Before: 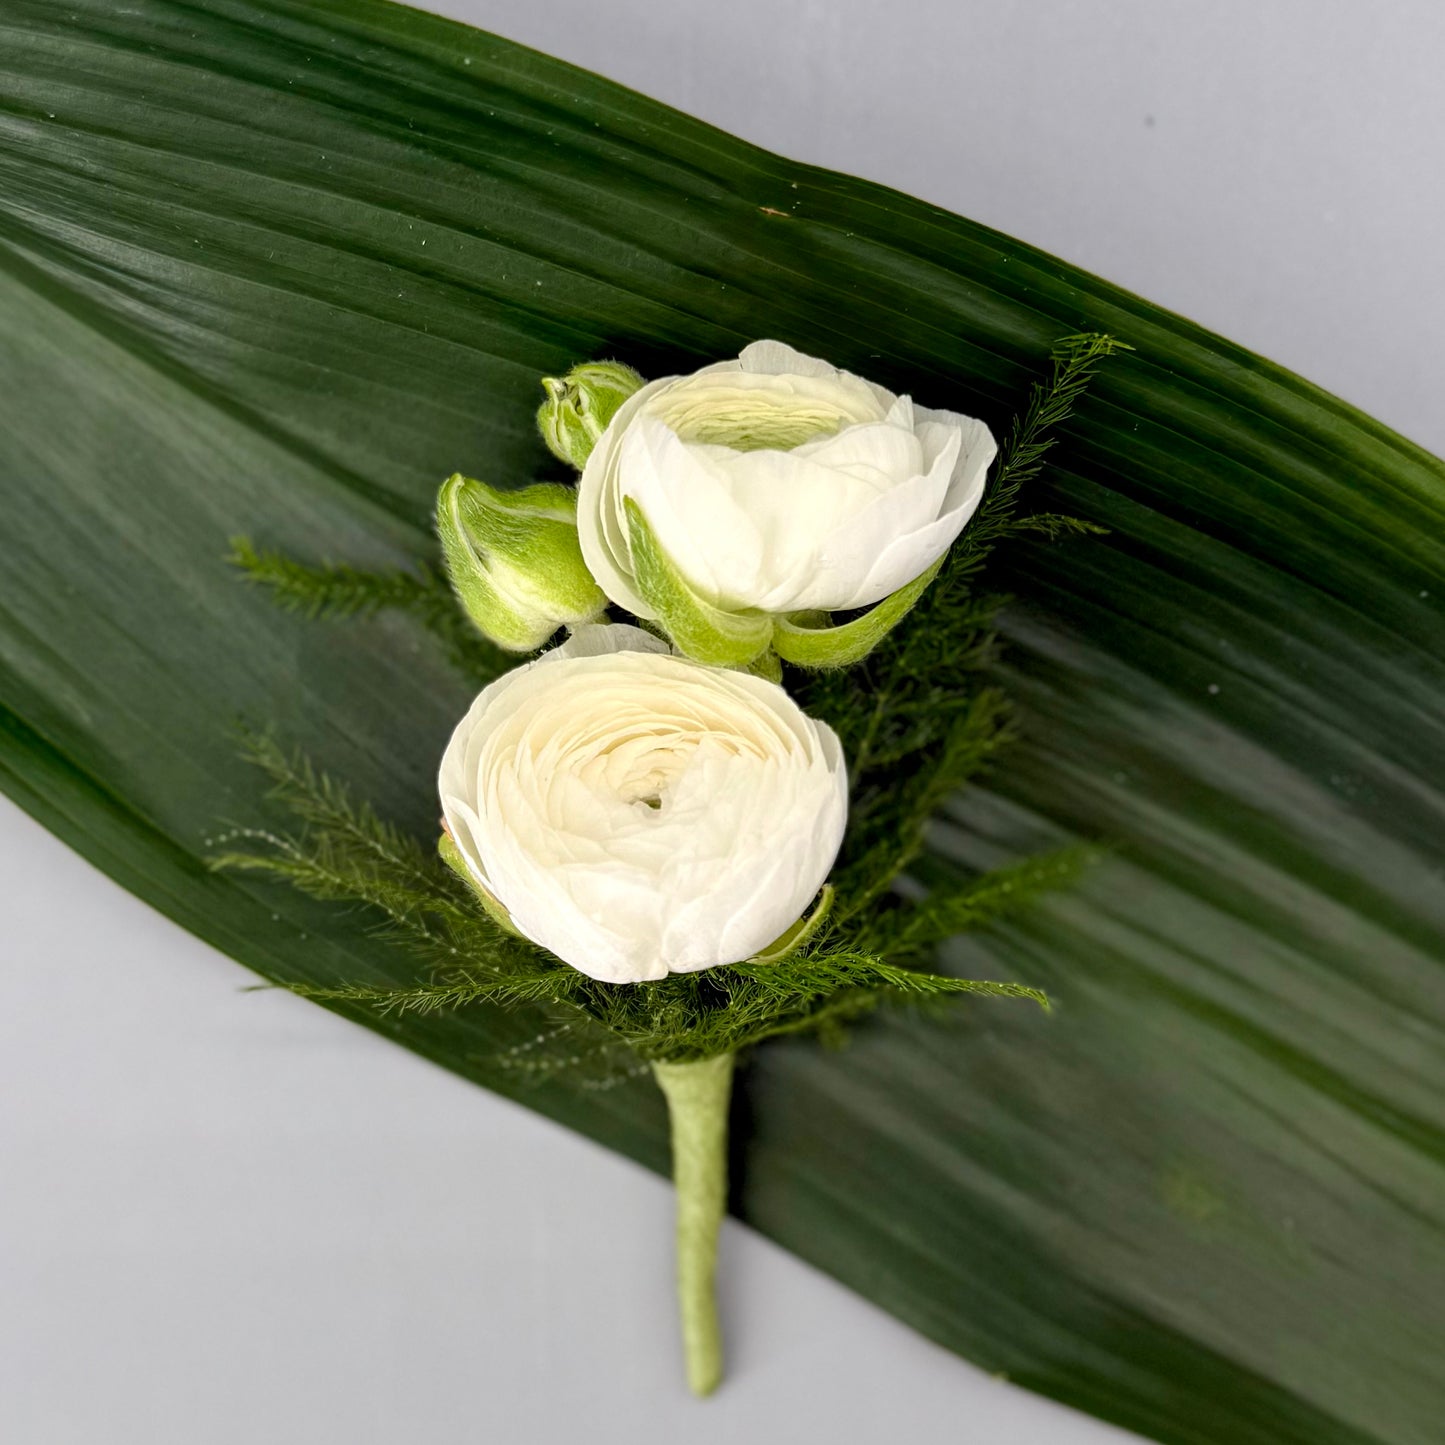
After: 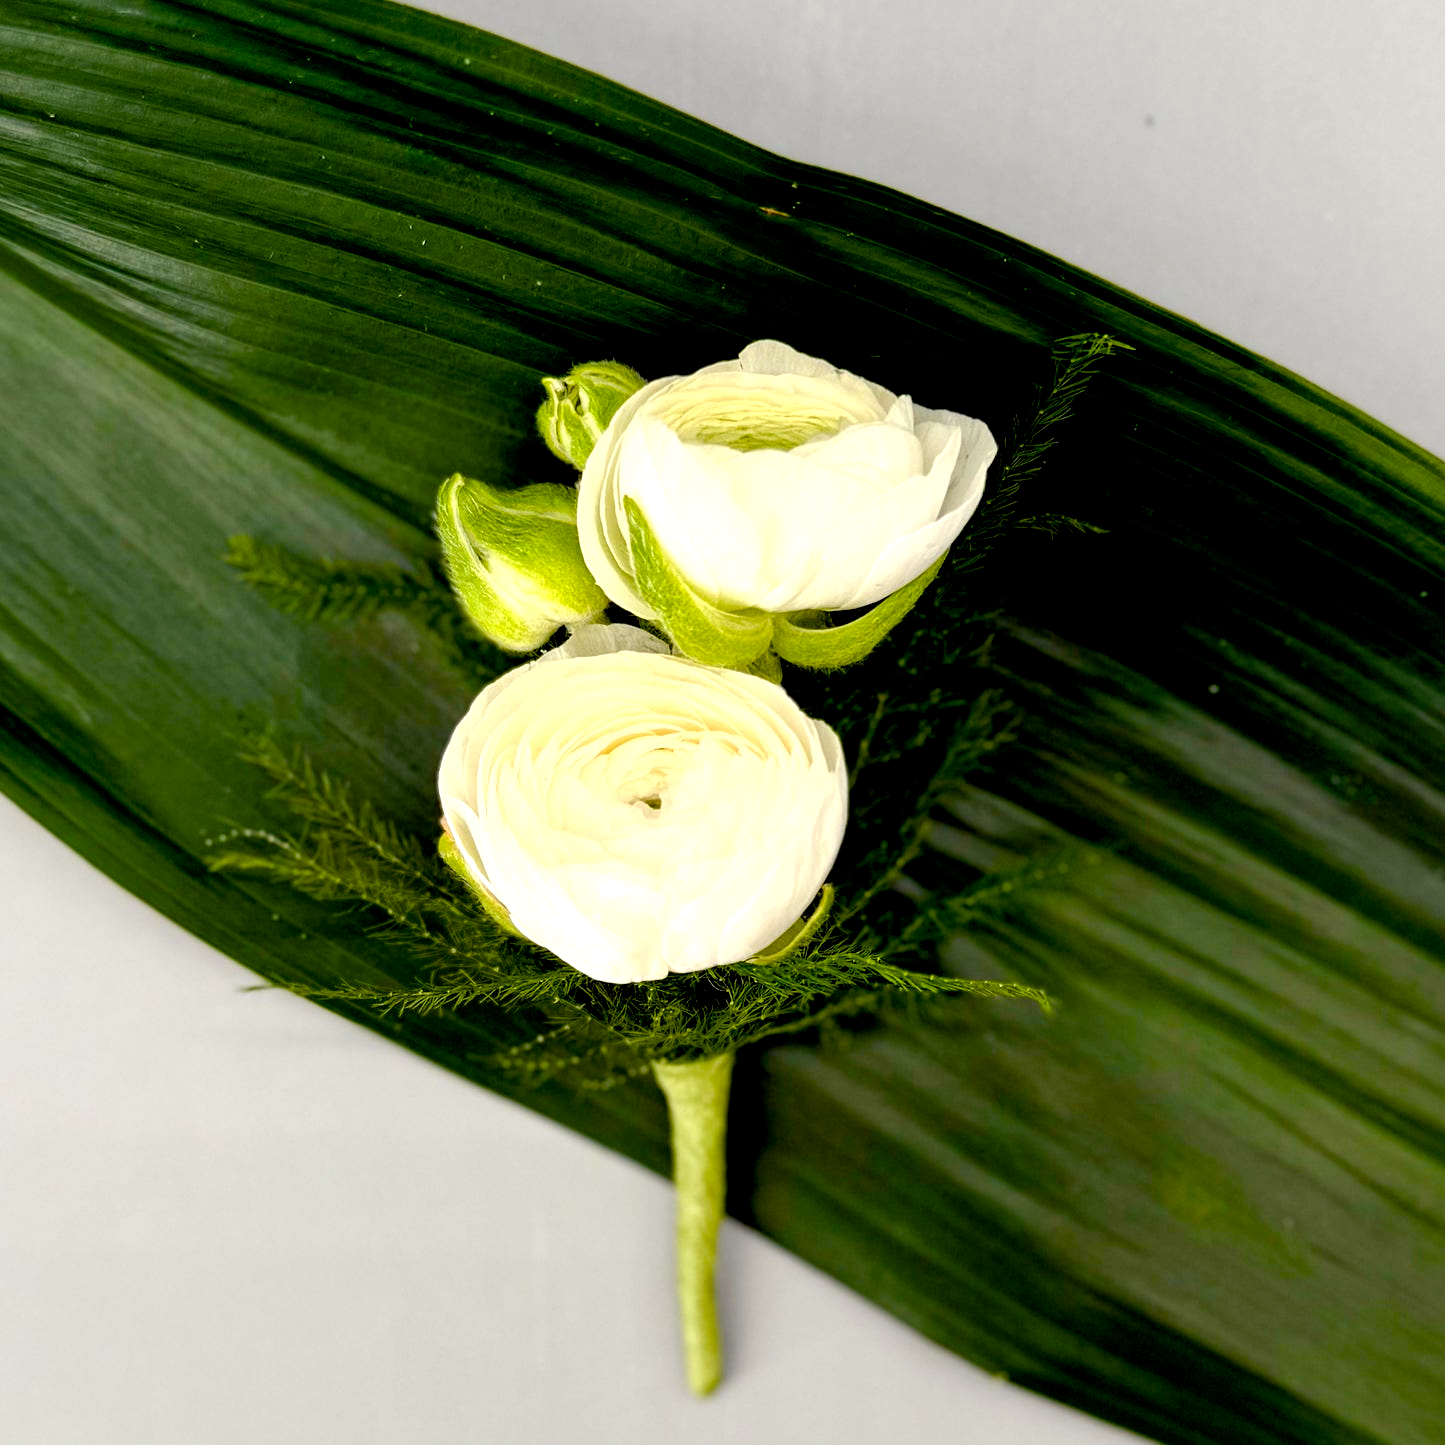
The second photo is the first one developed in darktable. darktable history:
exposure: black level correction 0.006, exposure -0.223 EV, compensate highlight preservation false
levels: black 0.093%, levels [0, 0.43, 0.859]
color balance rgb: power › hue 309.88°, highlights gain › luminance 6.227%, highlights gain › chroma 2.613%, highlights gain › hue 88.13°, global offset › luminance -0.869%, perceptual saturation grading › global saturation 34.76%, perceptual saturation grading › highlights -29.997%, perceptual saturation grading › shadows 34.834%
